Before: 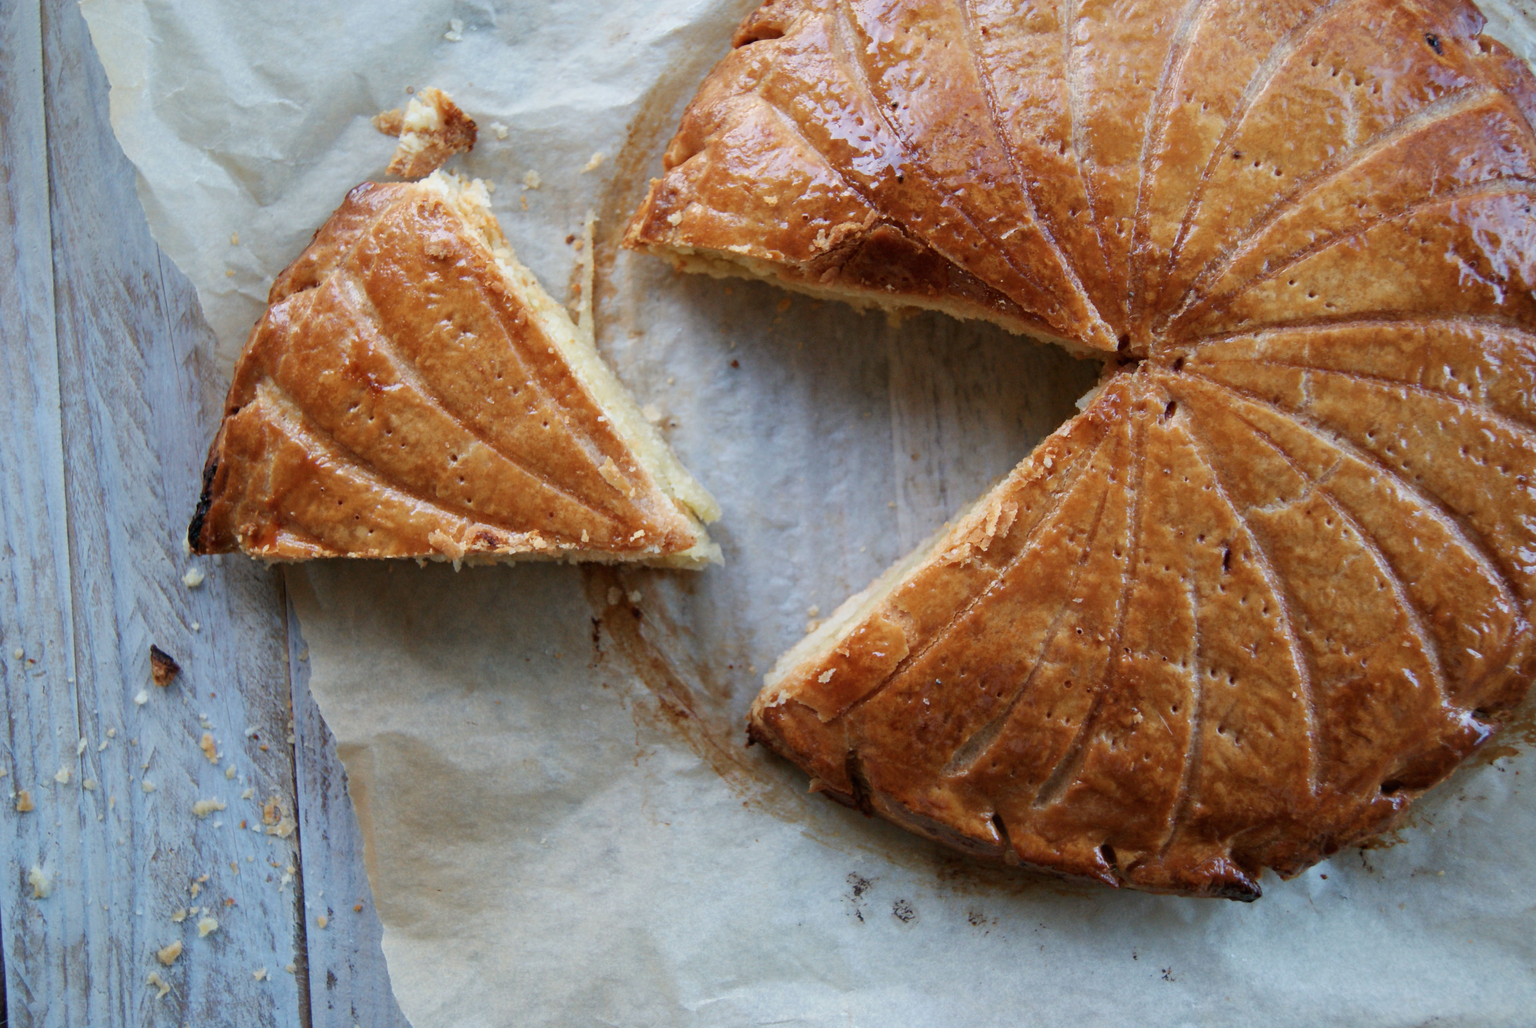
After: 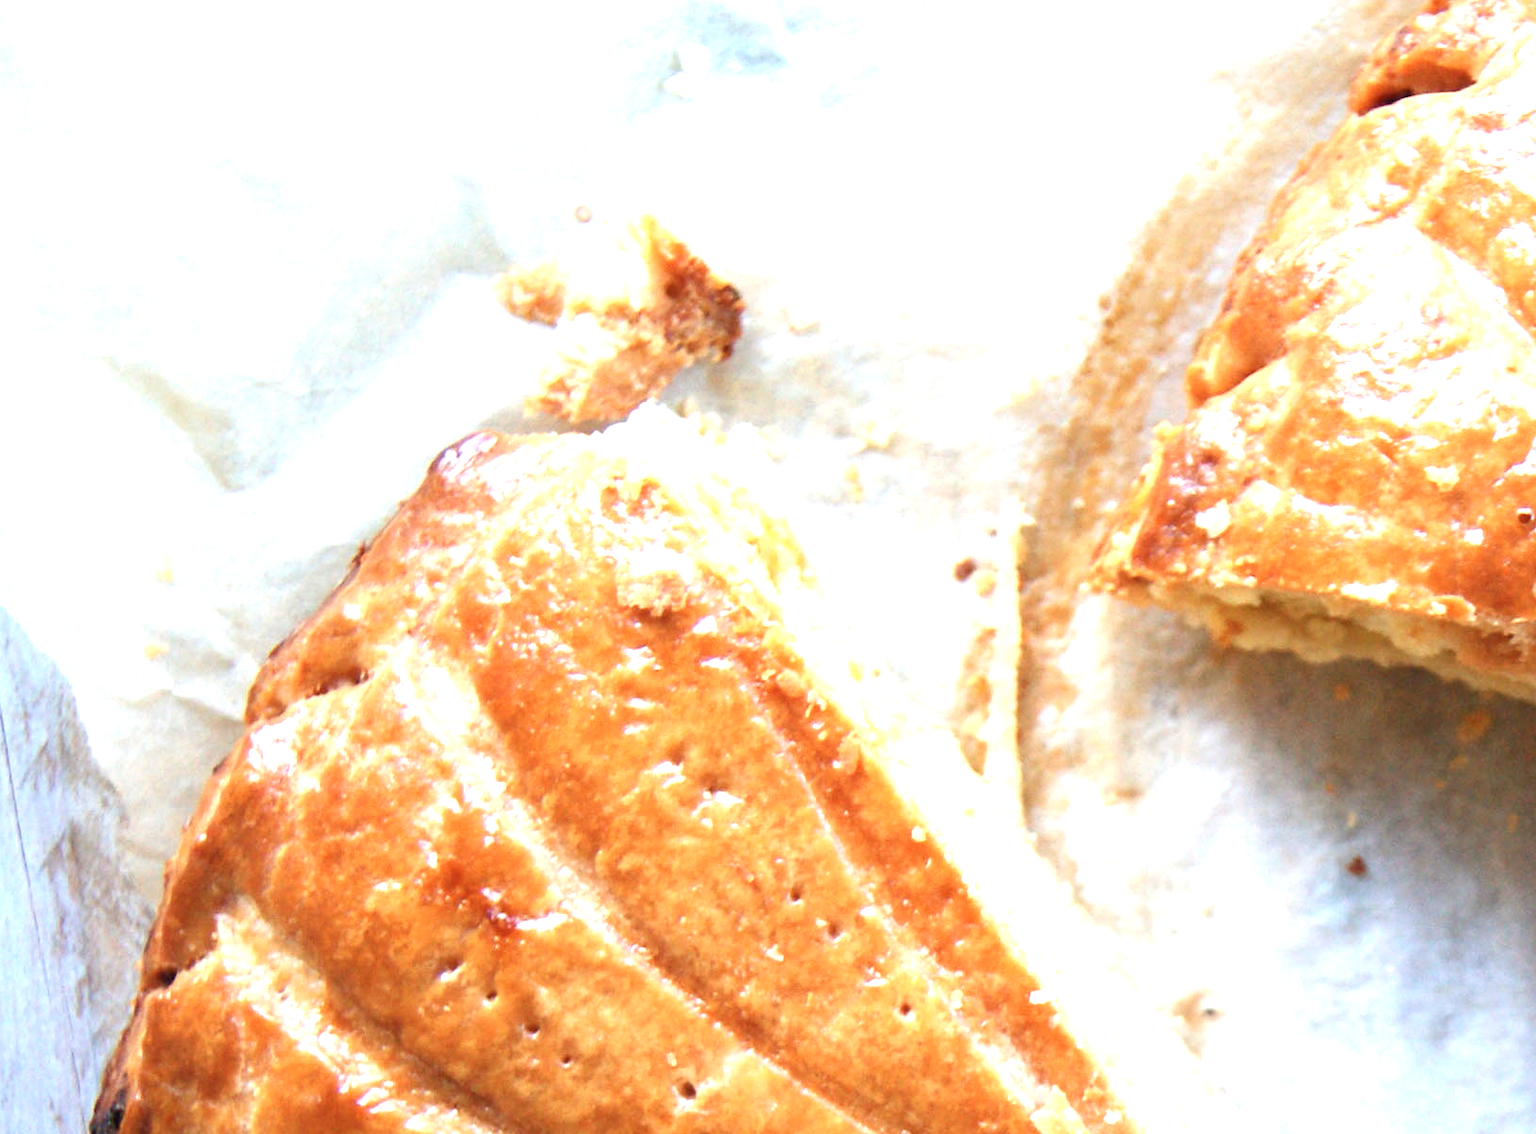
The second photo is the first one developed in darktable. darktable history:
crop and rotate: left 10.817%, top 0.062%, right 47.194%, bottom 53.626%
exposure: black level correction 0, exposure 1.55 EV, compensate exposure bias true, compensate highlight preservation false
